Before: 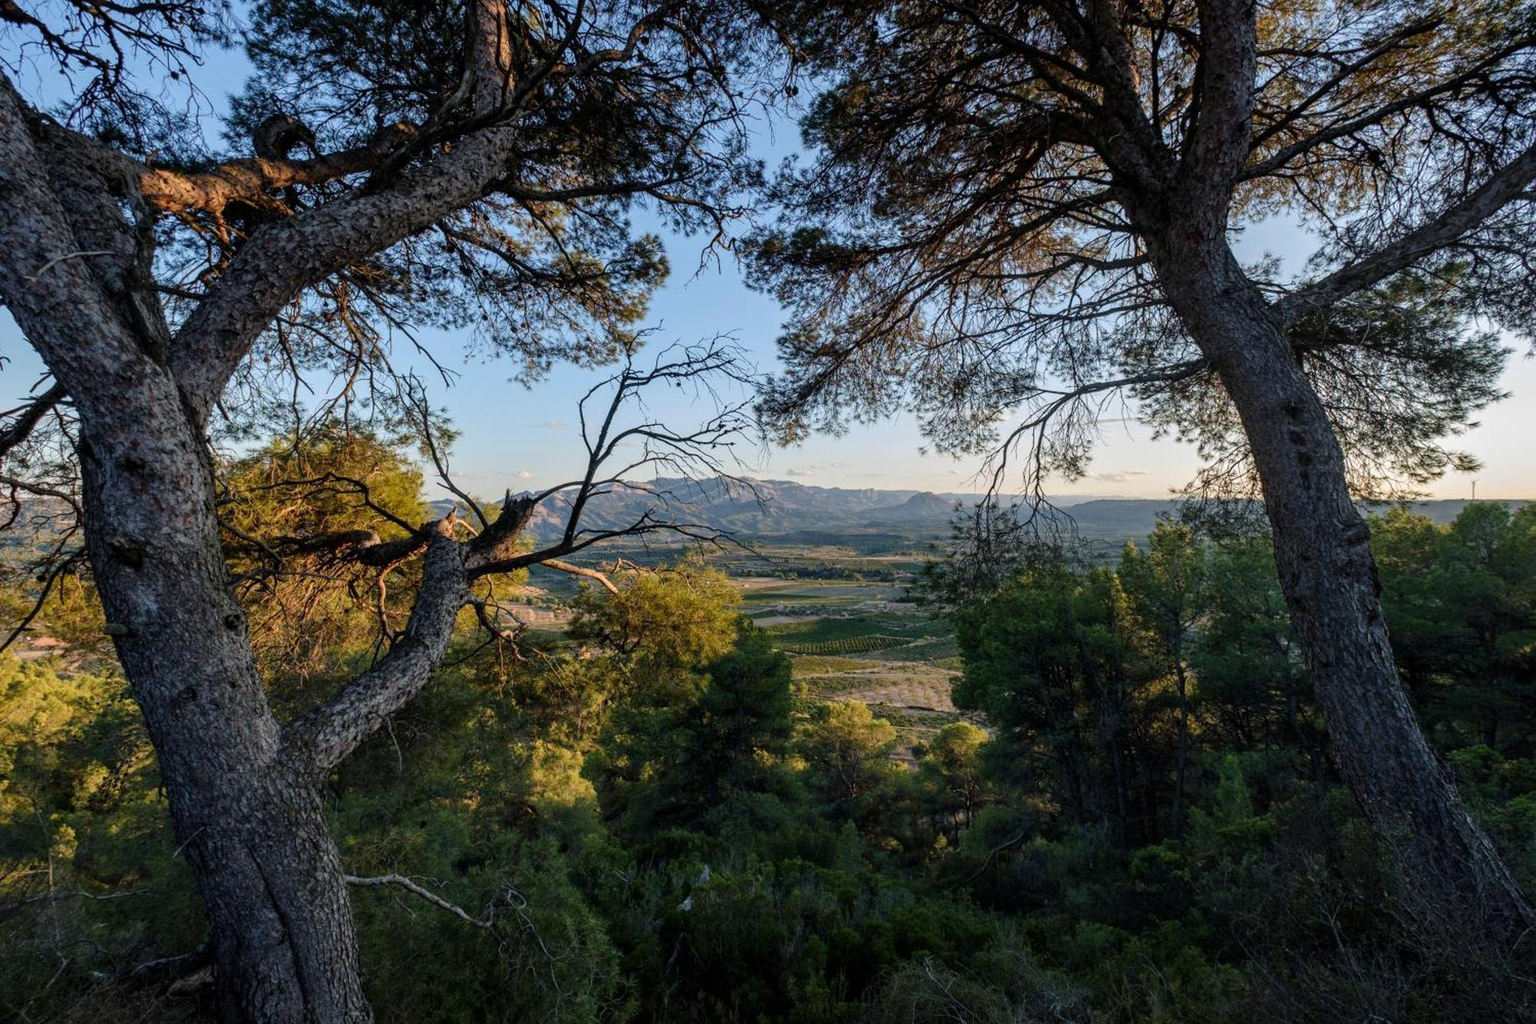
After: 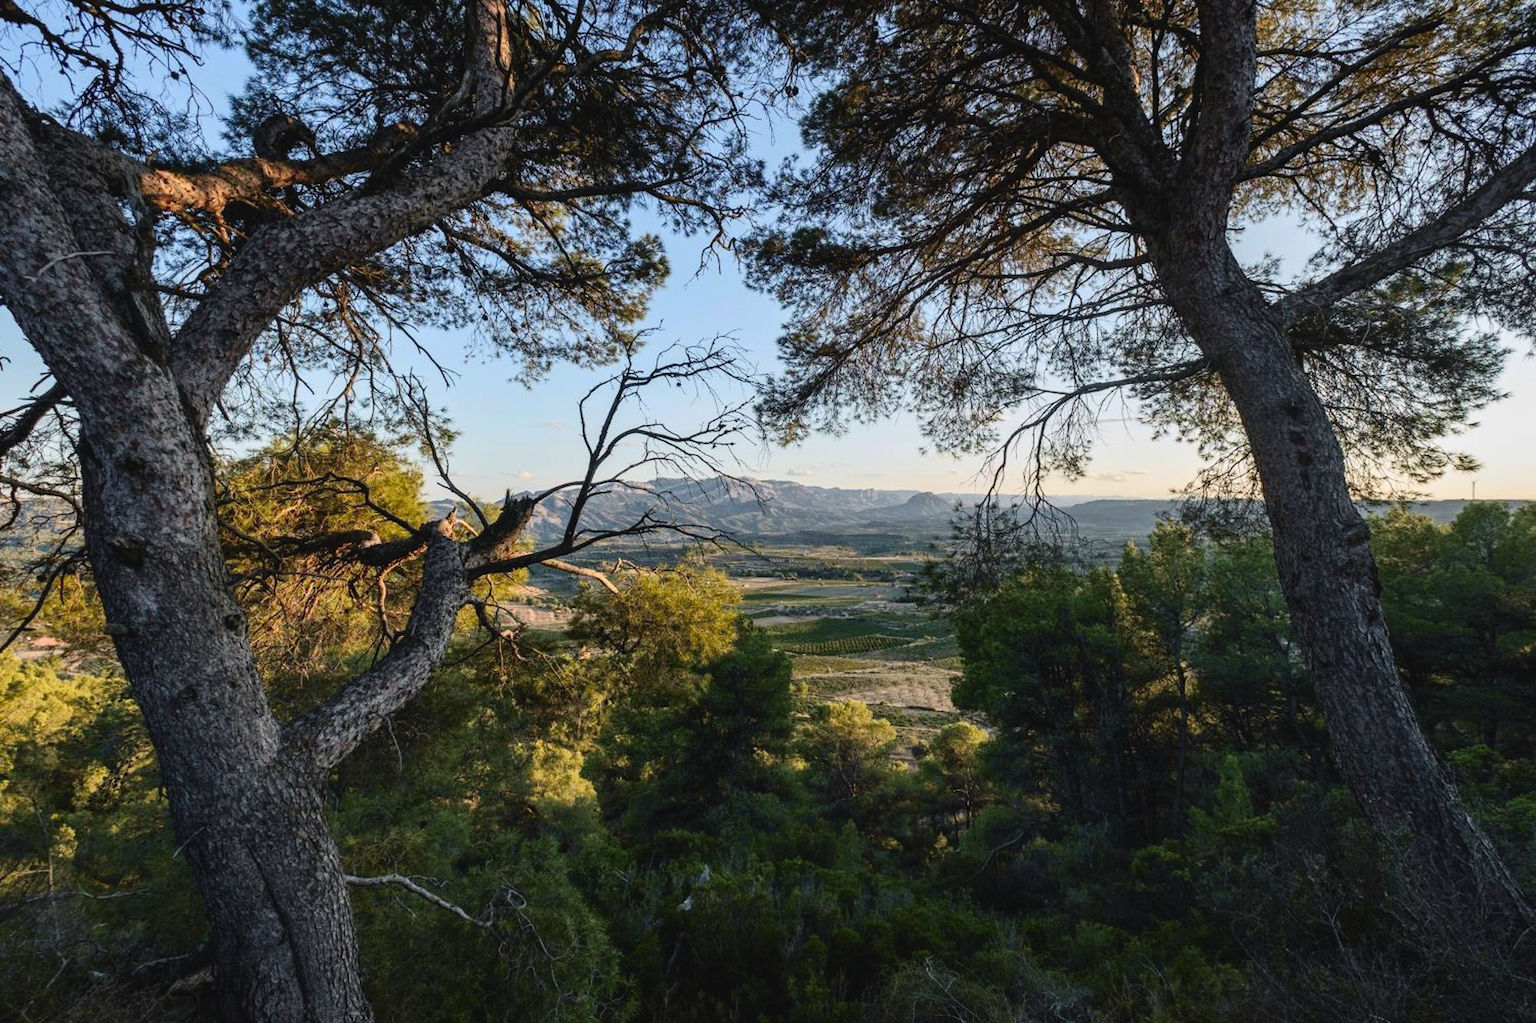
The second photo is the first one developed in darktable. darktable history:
tone curve: curves: ch0 [(0, 0.038) (0.193, 0.212) (0.461, 0.502) (0.634, 0.709) (0.852, 0.89) (1, 0.967)]; ch1 [(0, 0) (0.35, 0.356) (0.45, 0.453) (0.504, 0.503) (0.532, 0.524) (0.558, 0.555) (0.735, 0.762) (1, 1)]; ch2 [(0, 0) (0.281, 0.266) (0.456, 0.469) (0.5, 0.5) (0.533, 0.545) (0.606, 0.598) (0.646, 0.654) (1, 1)], color space Lab, independent channels, preserve colors none
